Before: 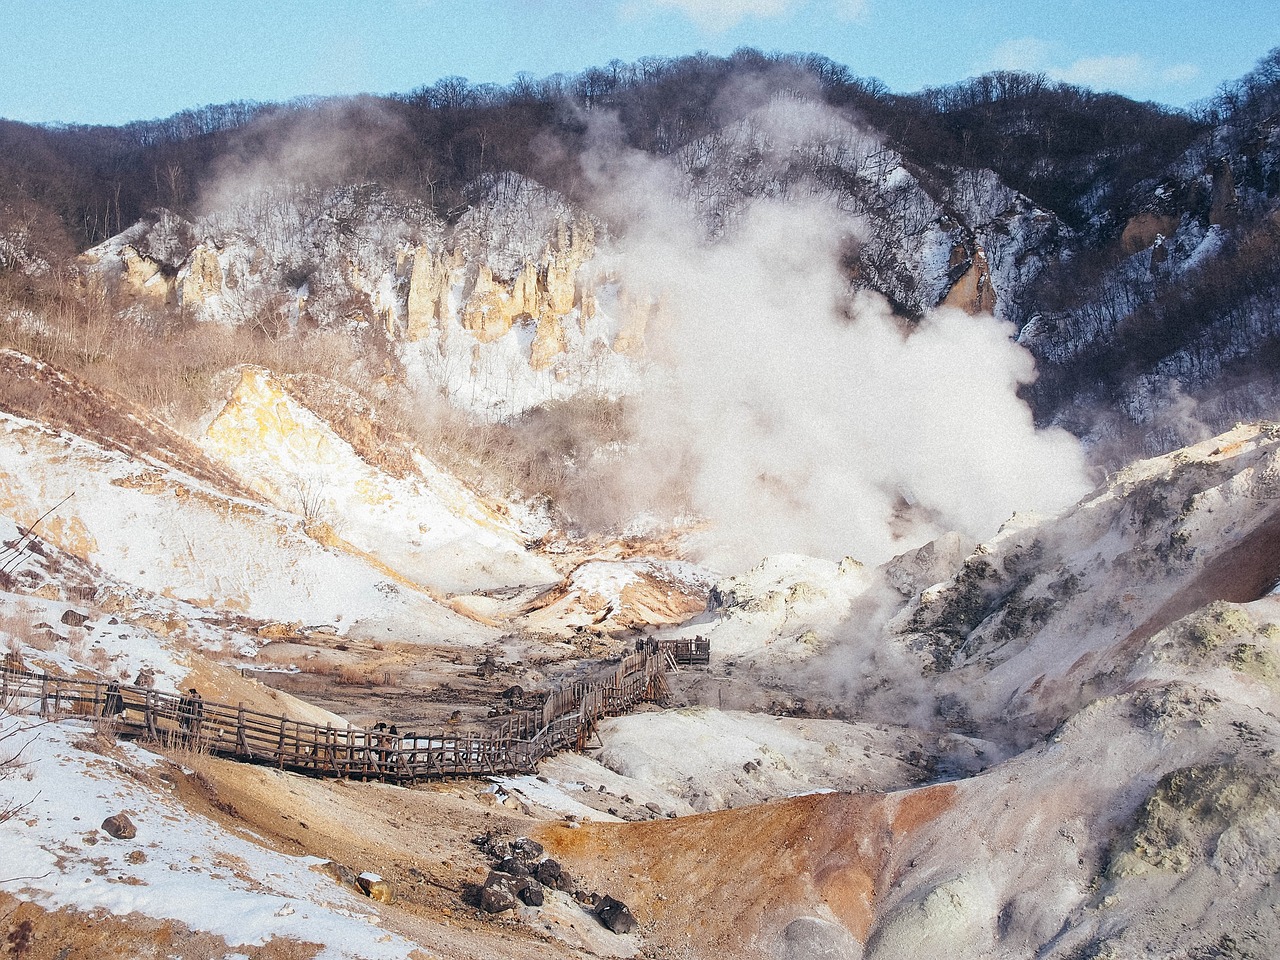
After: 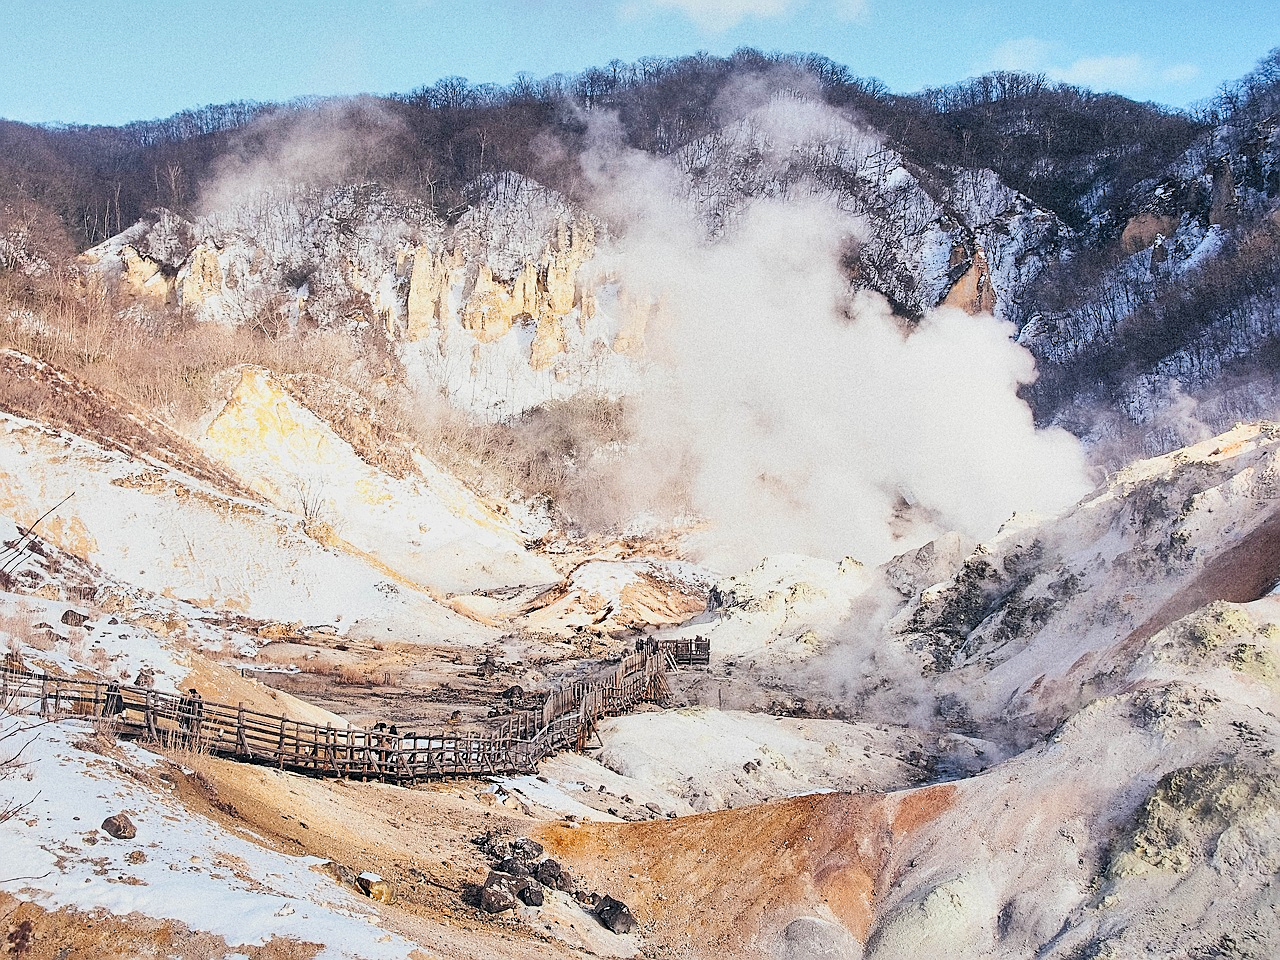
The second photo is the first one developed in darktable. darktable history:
exposure: black level correction 0, exposure 1.1 EV, compensate highlight preservation false
shadows and highlights: highlights color adjustment 0%, low approximation 0.01, soften with gaussian
filmic rgb: black relative exposure -7.65 EV, white relative exposure 4.56 EV, hardness 3.61, color science v6 (2022)
sharpen: on, module defaults
